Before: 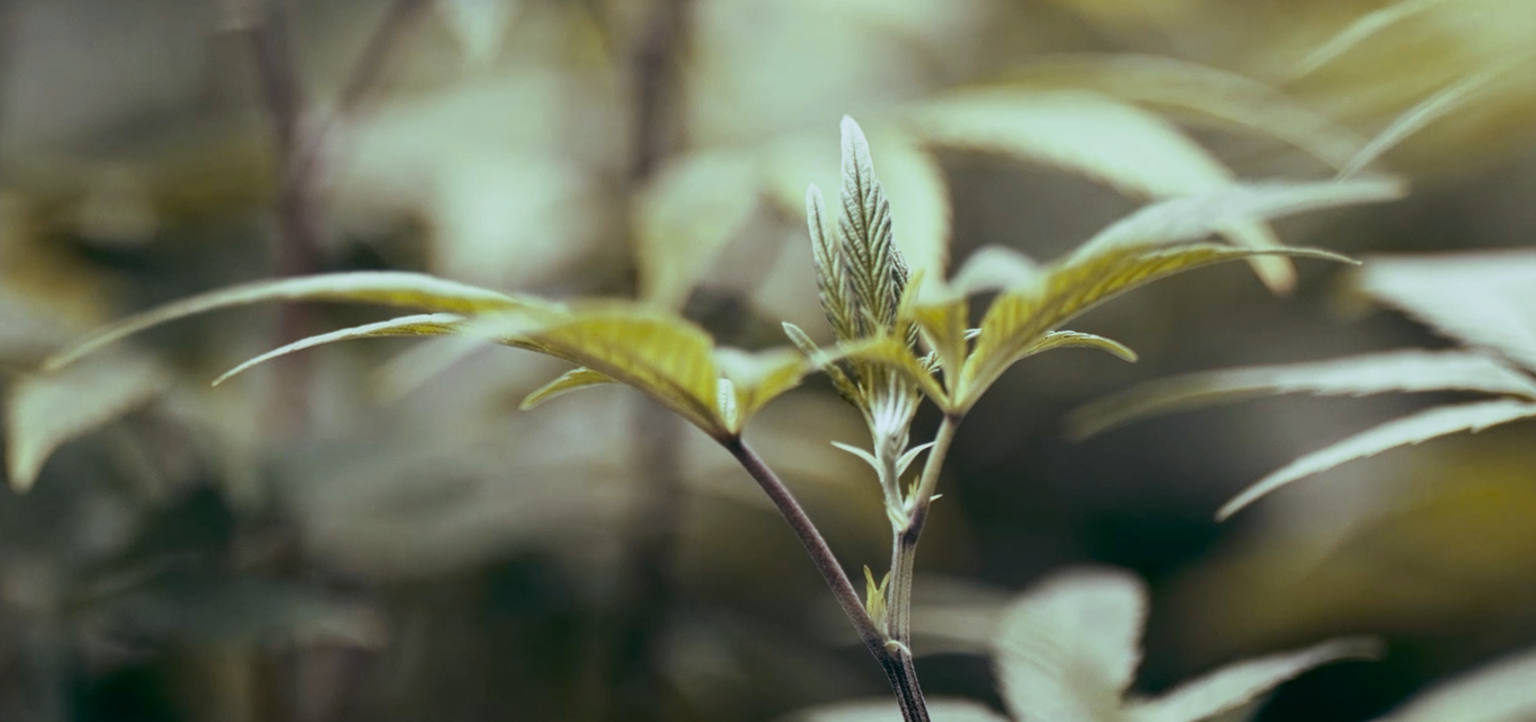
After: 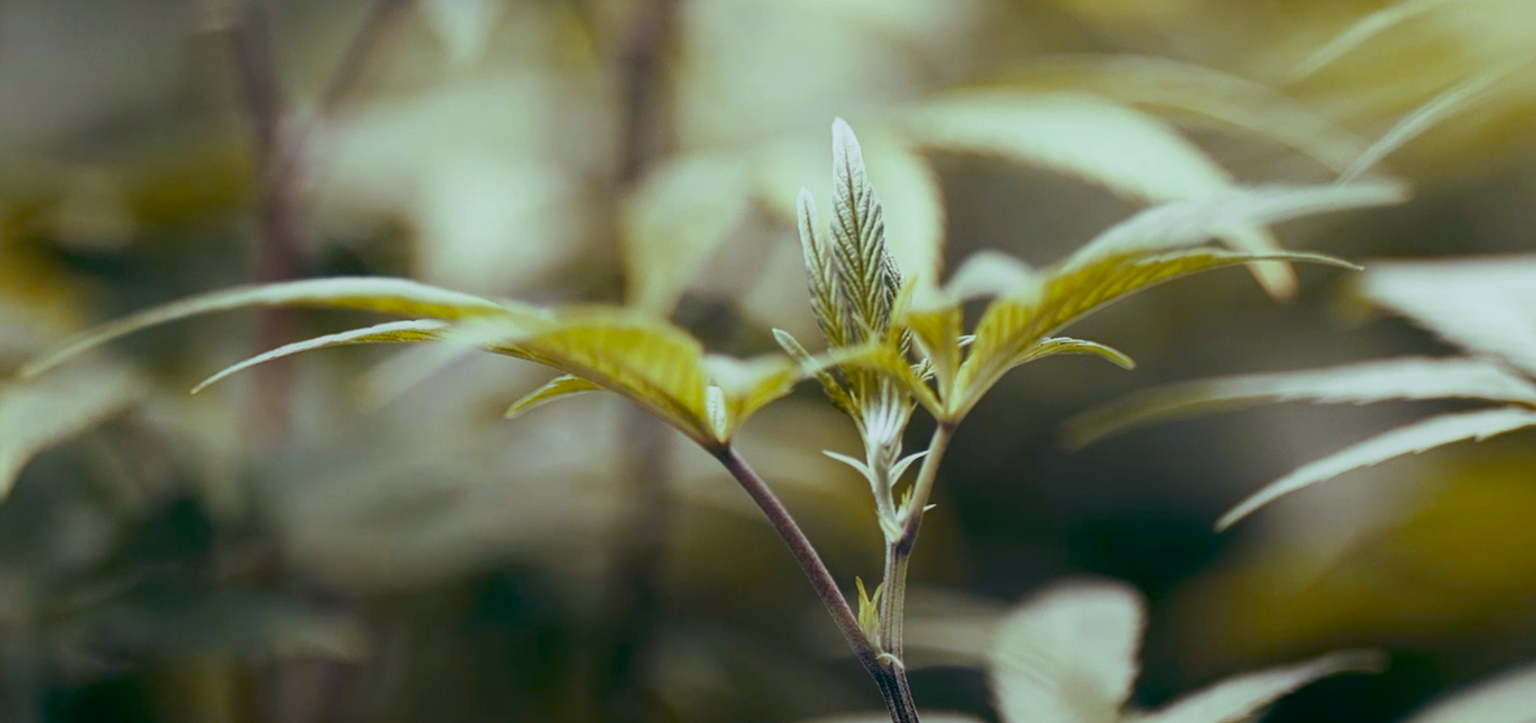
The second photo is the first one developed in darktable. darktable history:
crop: left 1.633%, right 0.281%, bottom 1.626%
contrast equalizer: y [[0.5, 0.488, 0.462, 0.461, 0.491, 0.5], [0.5 ×6], [0.5 ×6], [0 ×6], [0 ×6]]
color balance rgb: shadows lift › luminance -10.192%, perceptual saturation grading › global saturation 20%, perceptual saturation grading › highlights -25.416%, perceptual saturation grading › shadows 49.636%
base curve: preserve colors none
